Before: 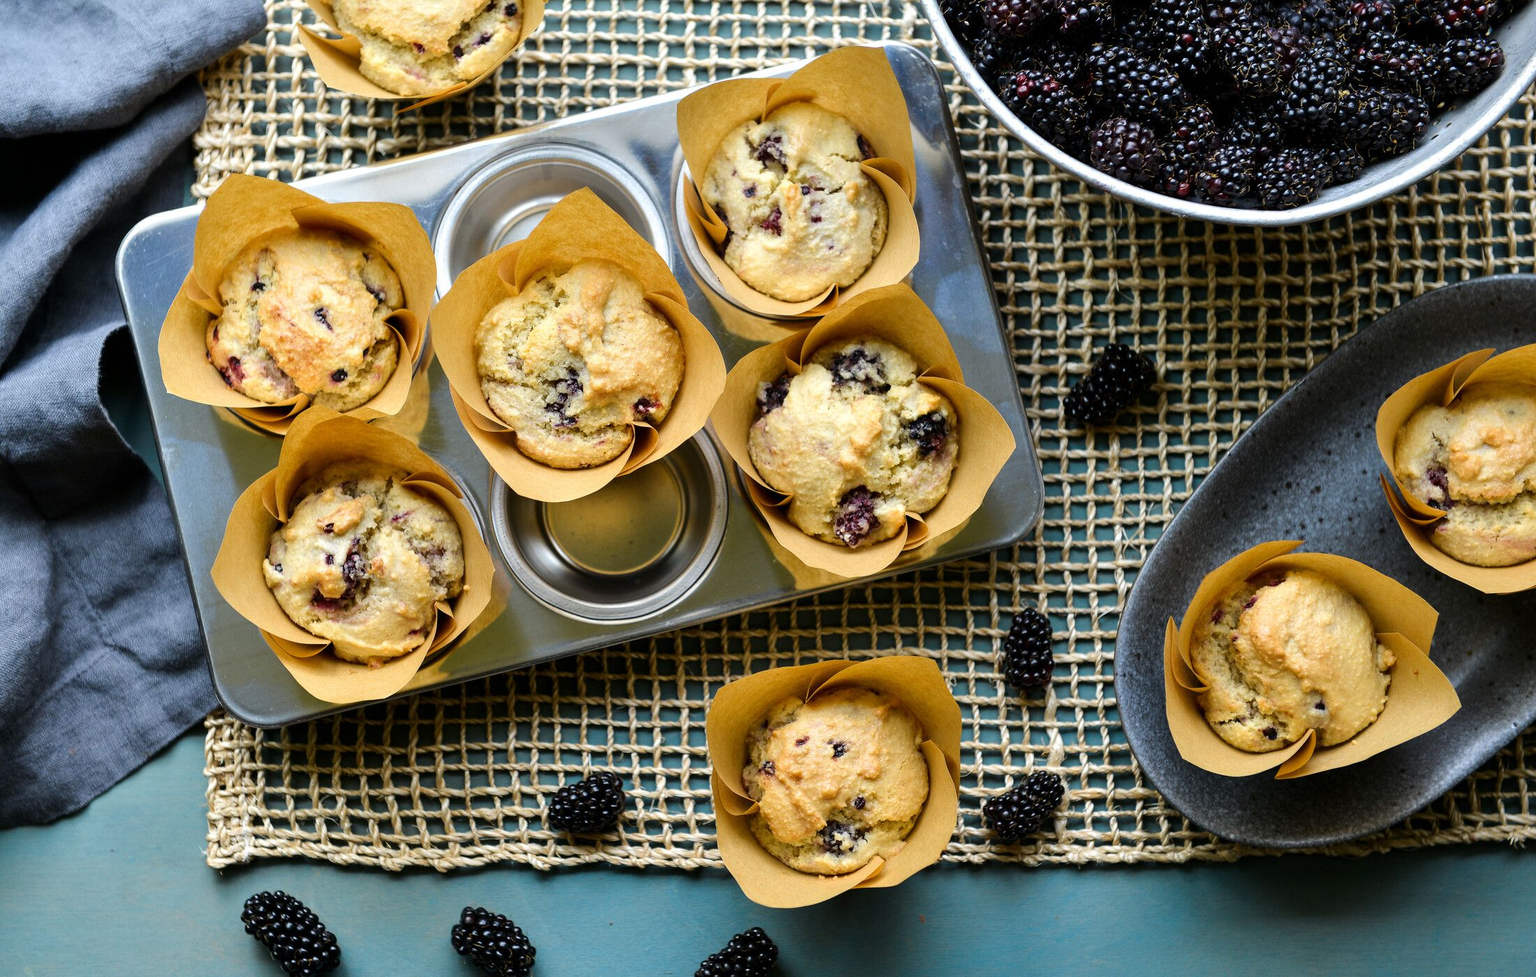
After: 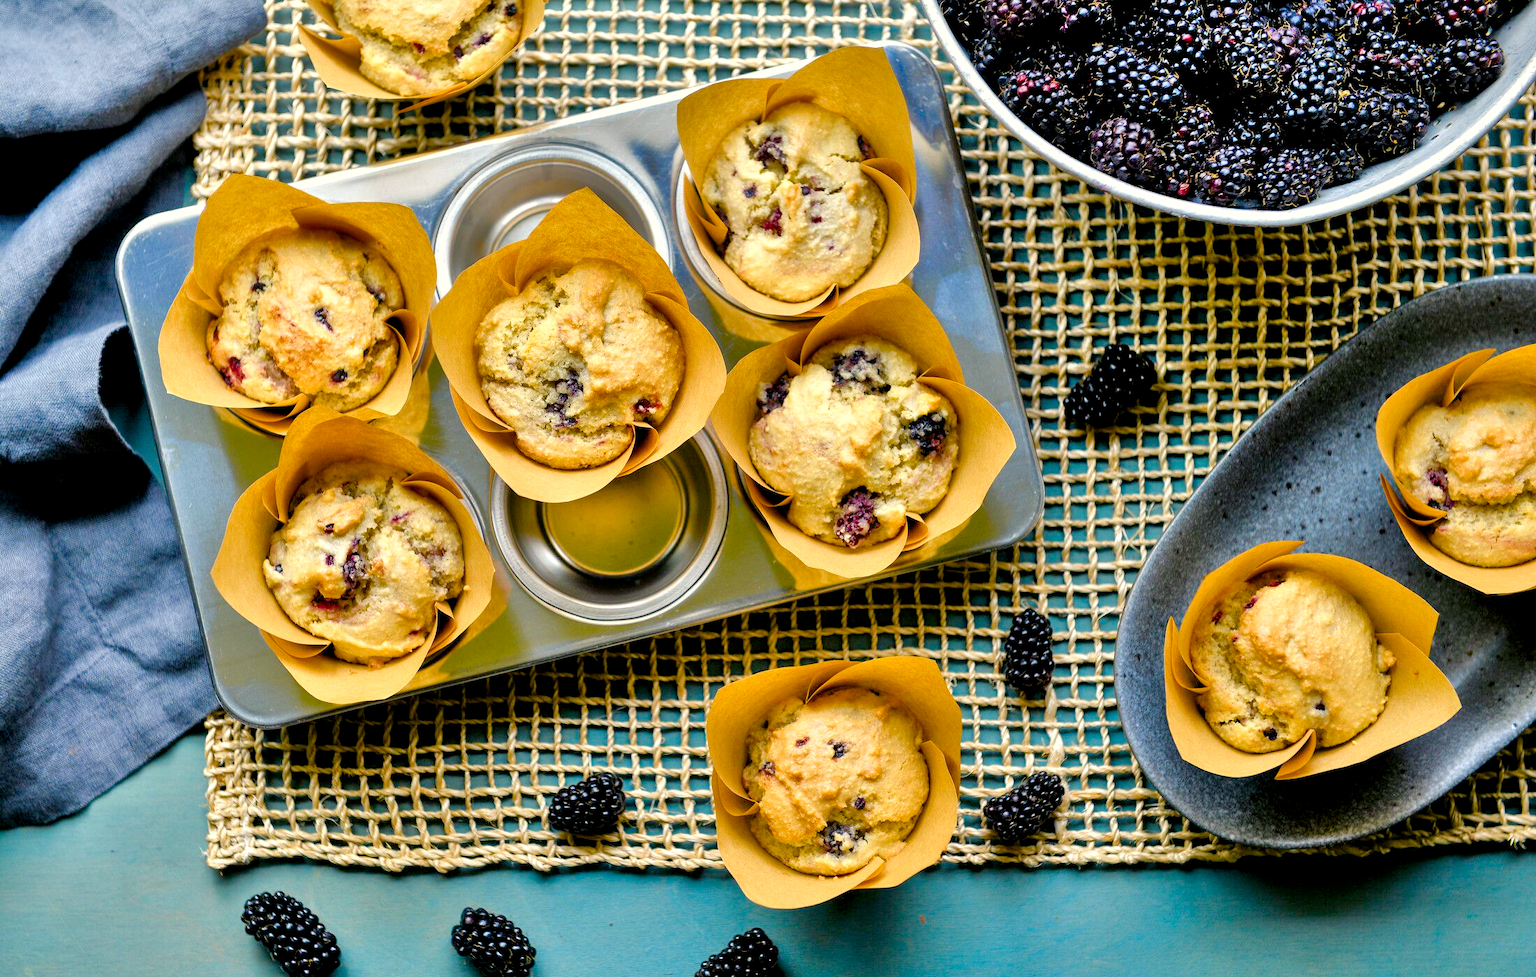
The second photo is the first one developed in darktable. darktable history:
tone equalizer: -7 EV 0.15 EV, -6 EV 0.6 EV, -5 EV 1.15 EV, -4 EV 1.33 EV, -3 EV 1.15 EV, -2 EV 0.6 EV, -1 EV 0.15 EV, mask exposure compensation -0.5 EV
shadows and highlights: white point adjustment 1, soften with gaussian
color balance rgb: shadows lift › chroma 3%, shadows lift › hue 240.84°, highlights gain › chroma 3%, highlights gain › hue 73.2°, global offset › luminance -0.5%, perceptual saturation grading › global saturation 20%, perceptual saturation grading › highlights -25%, perceptual saturation grading › shadows 50%, global vibrance 25.26%
